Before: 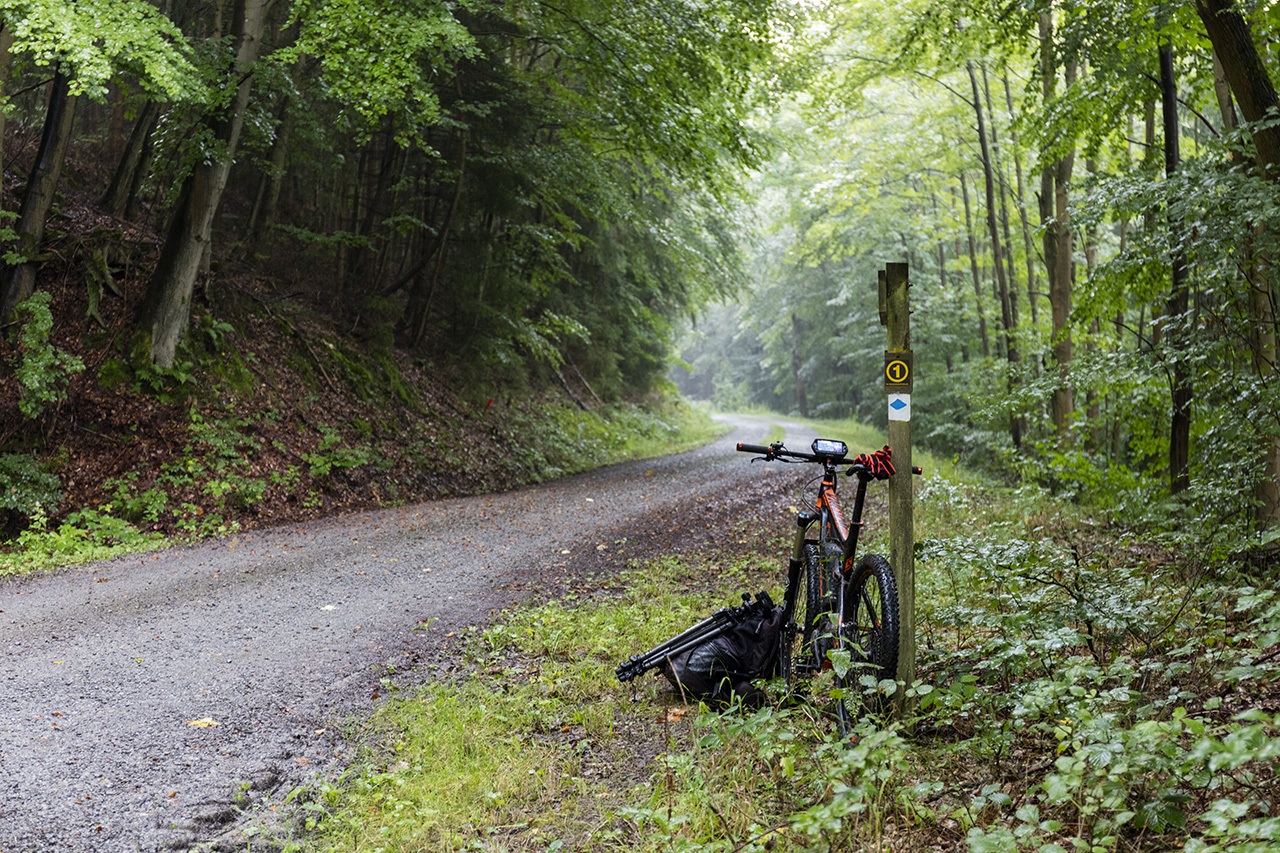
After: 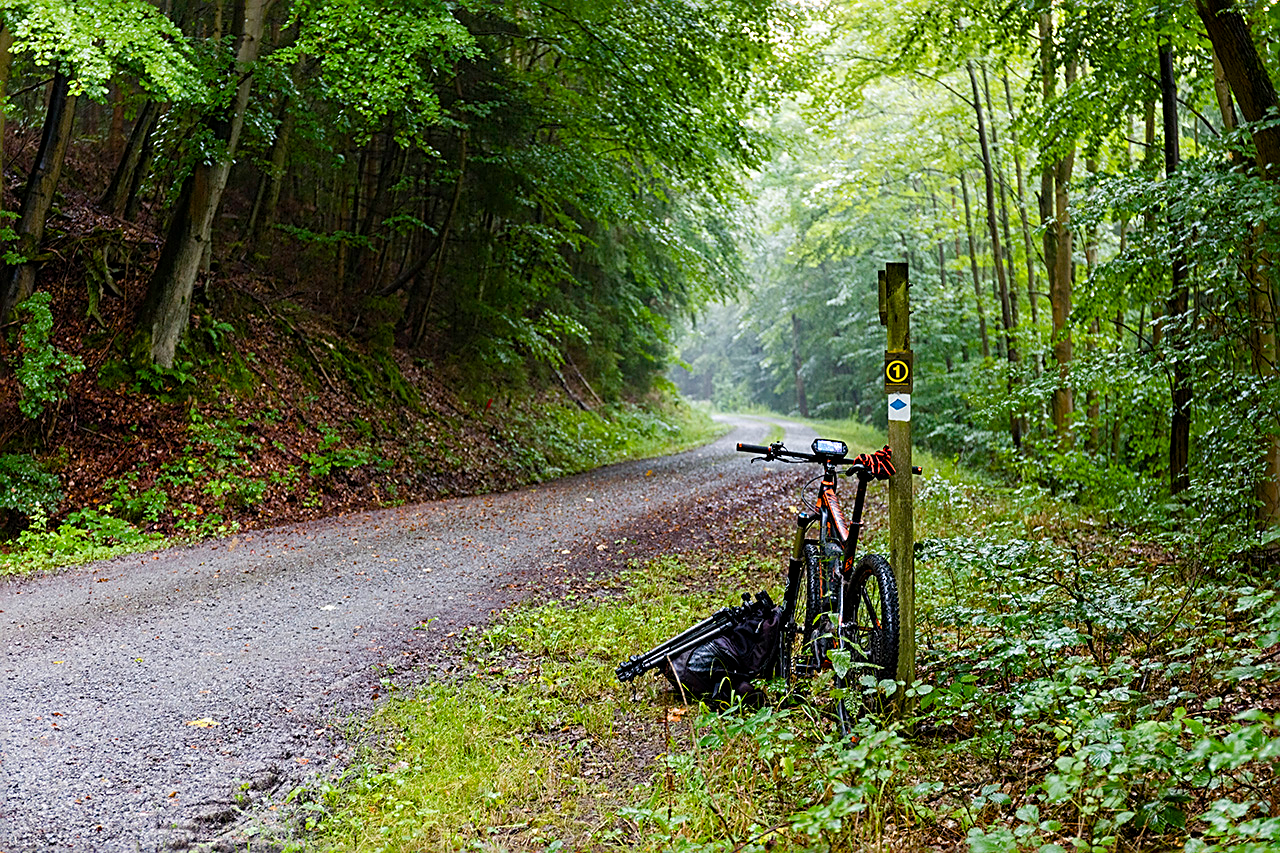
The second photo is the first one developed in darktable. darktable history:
base curve: curves: ch0 [(0, 0) (0.283, 0.295) (1, 1)], preserve colors none
color balance rgb: perceptual saturation grading › global saturation 35%, perceptual saturation grading › highlights -25%, perceptual saturation grading › shadows 50%
sharpen: radius 2.543, amount 0.636
